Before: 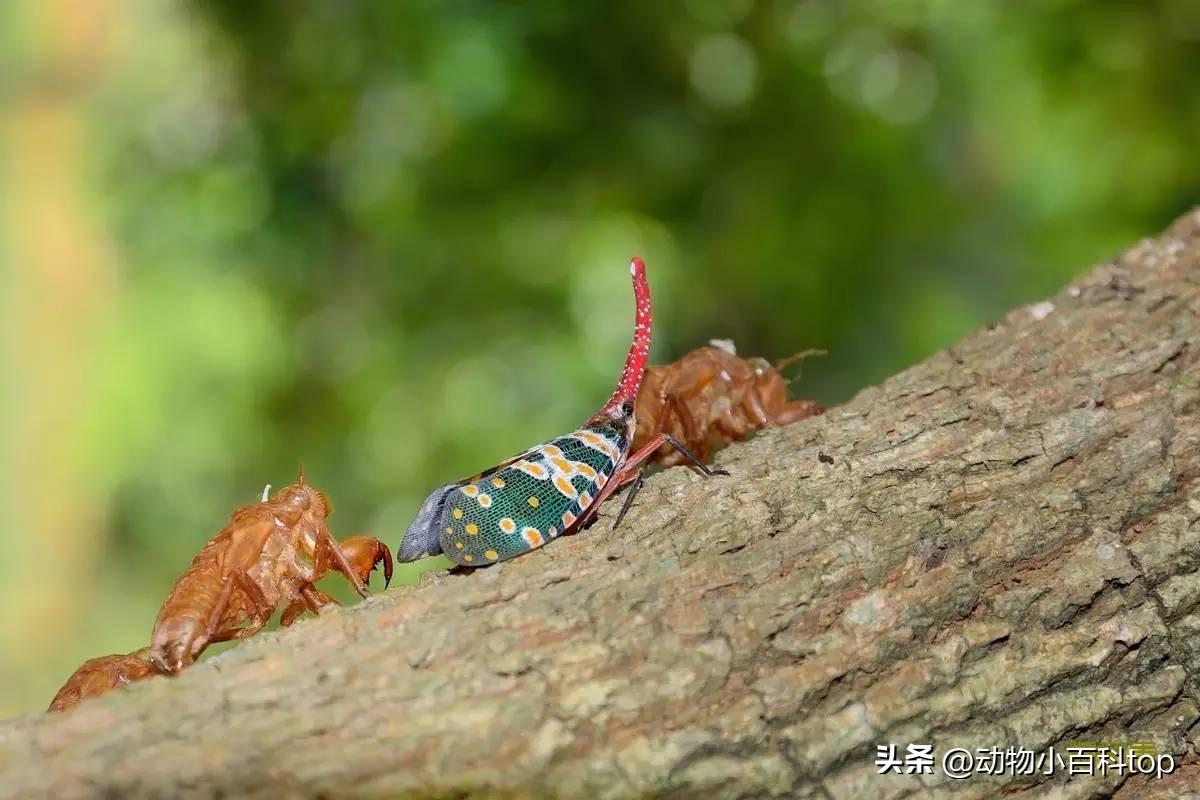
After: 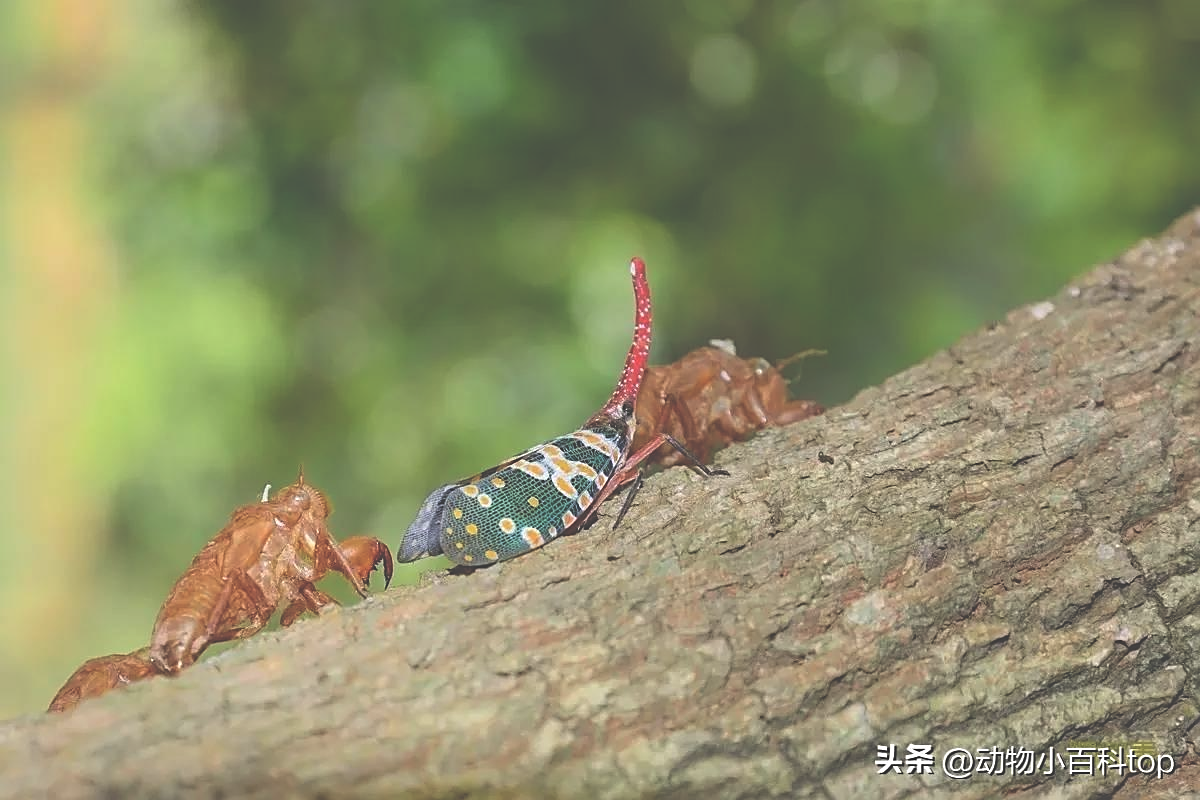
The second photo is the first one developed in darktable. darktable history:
exposure: black level correction -0.062, exposure -0.05 EV, compensate highlight preservation false
sharpen: on, module defaults
